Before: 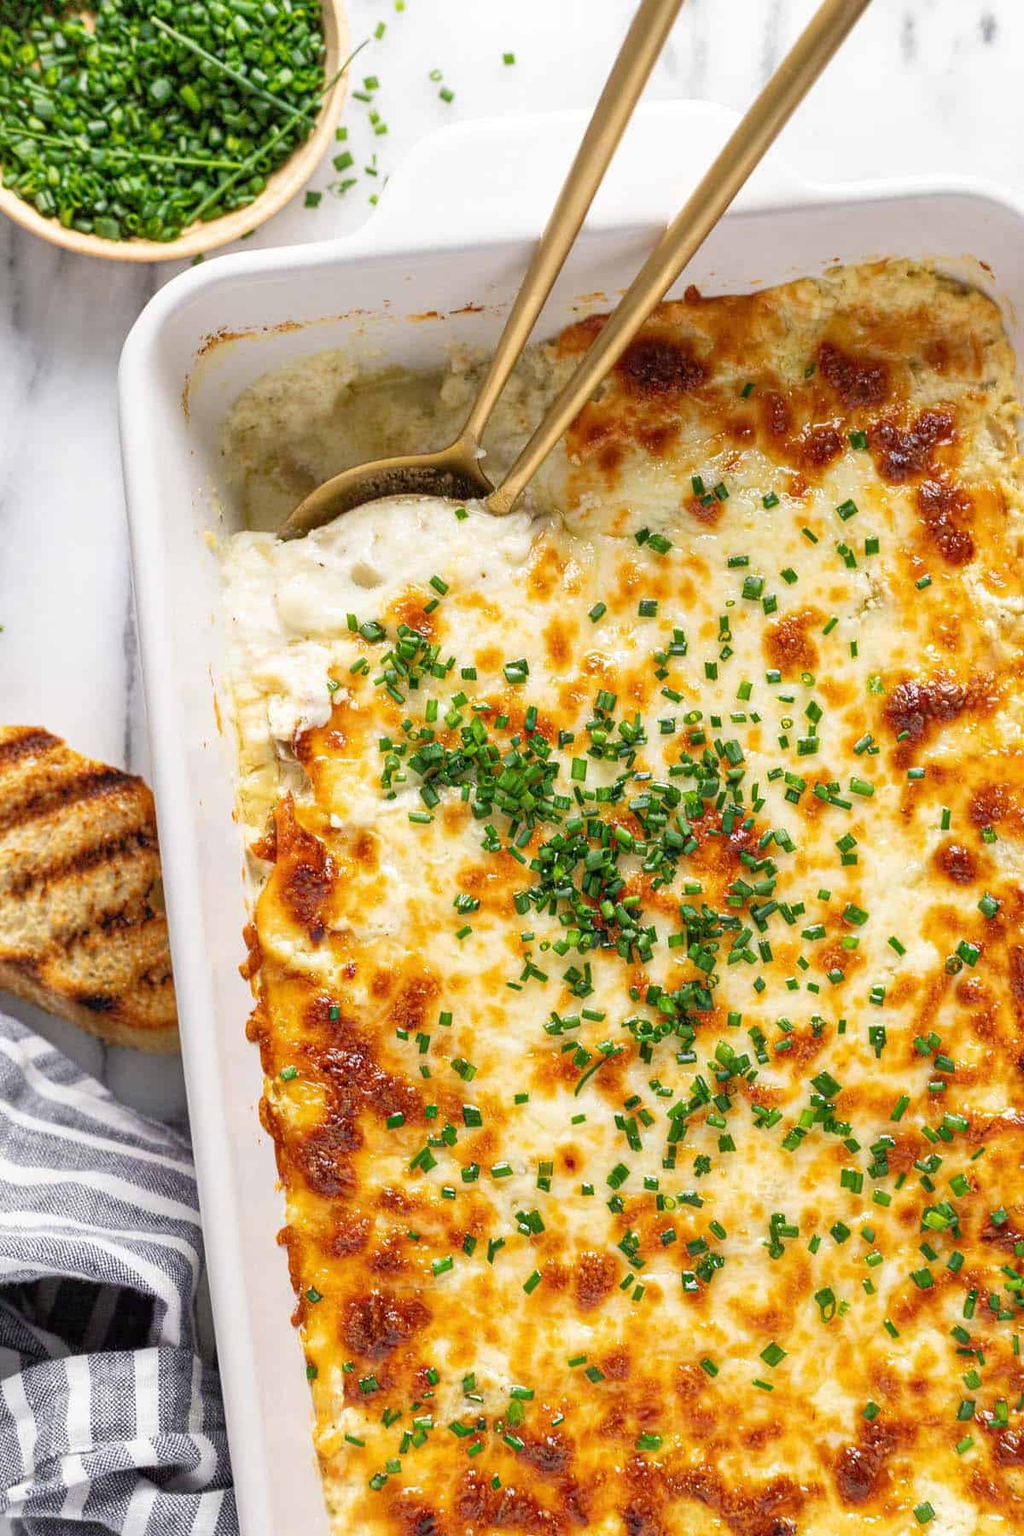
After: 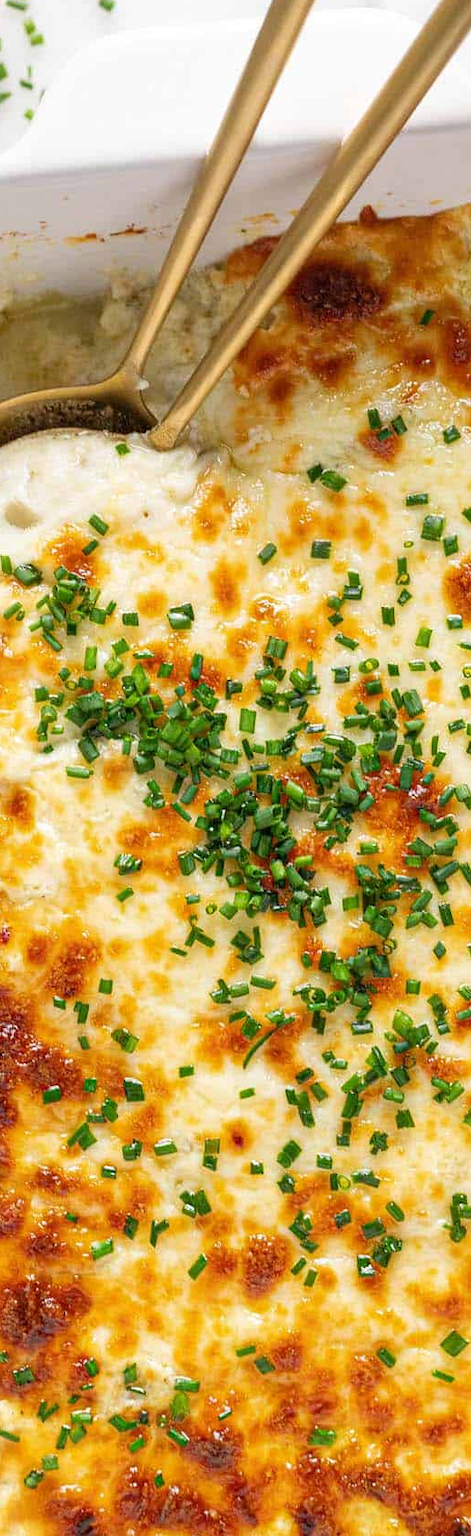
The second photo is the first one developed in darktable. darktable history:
crop: left 33.868%, top 6.022%, right 22.841%
